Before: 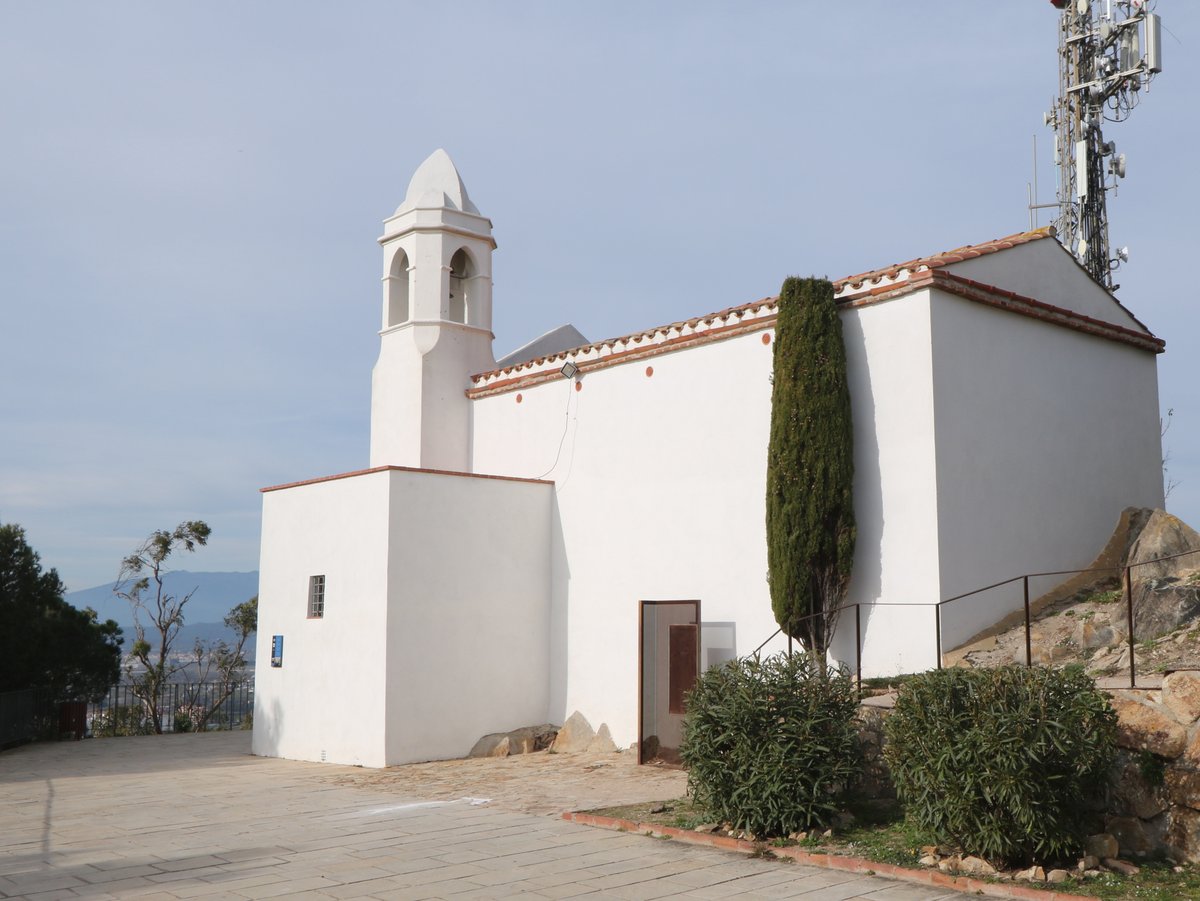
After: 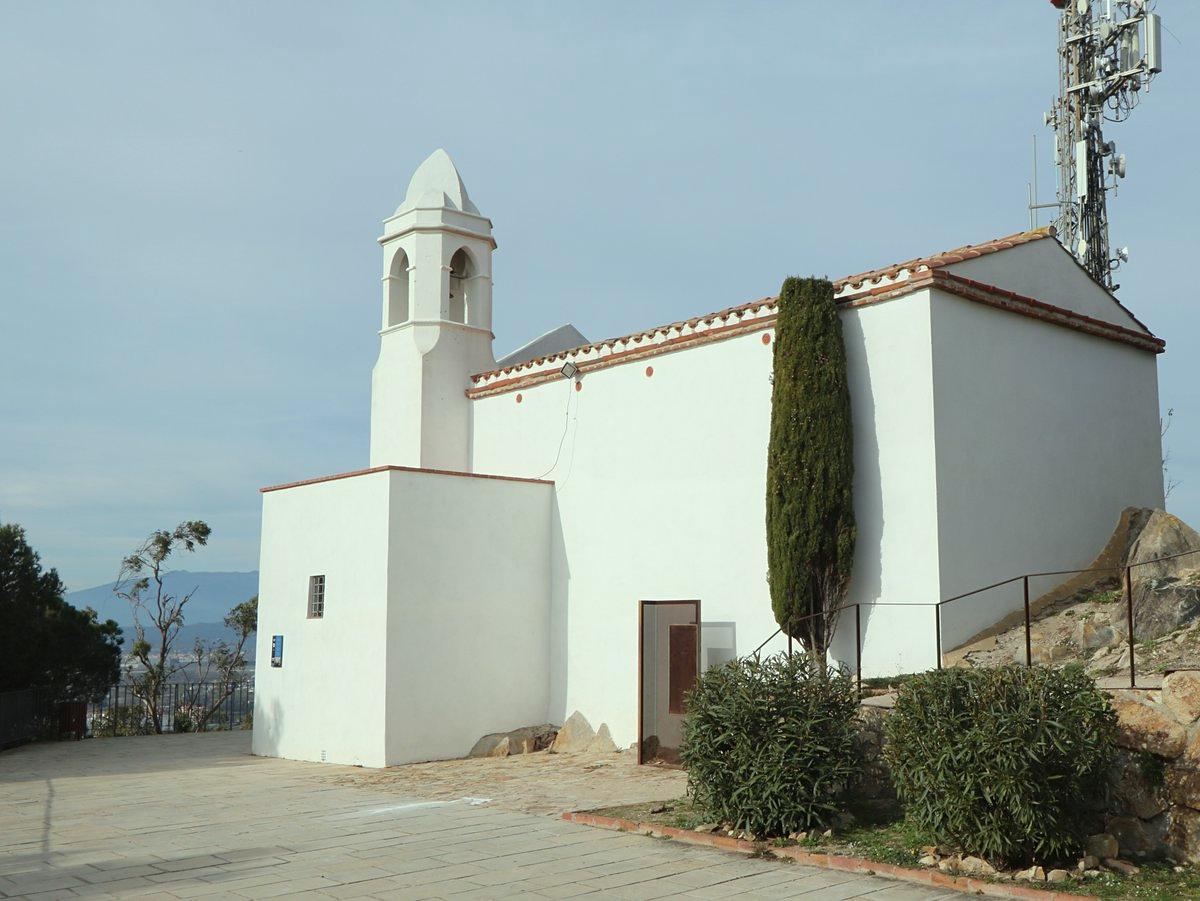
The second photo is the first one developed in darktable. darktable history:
sharpen: amount 0.215
color correction: highlights a* -8.25, highlights b* 3.46
